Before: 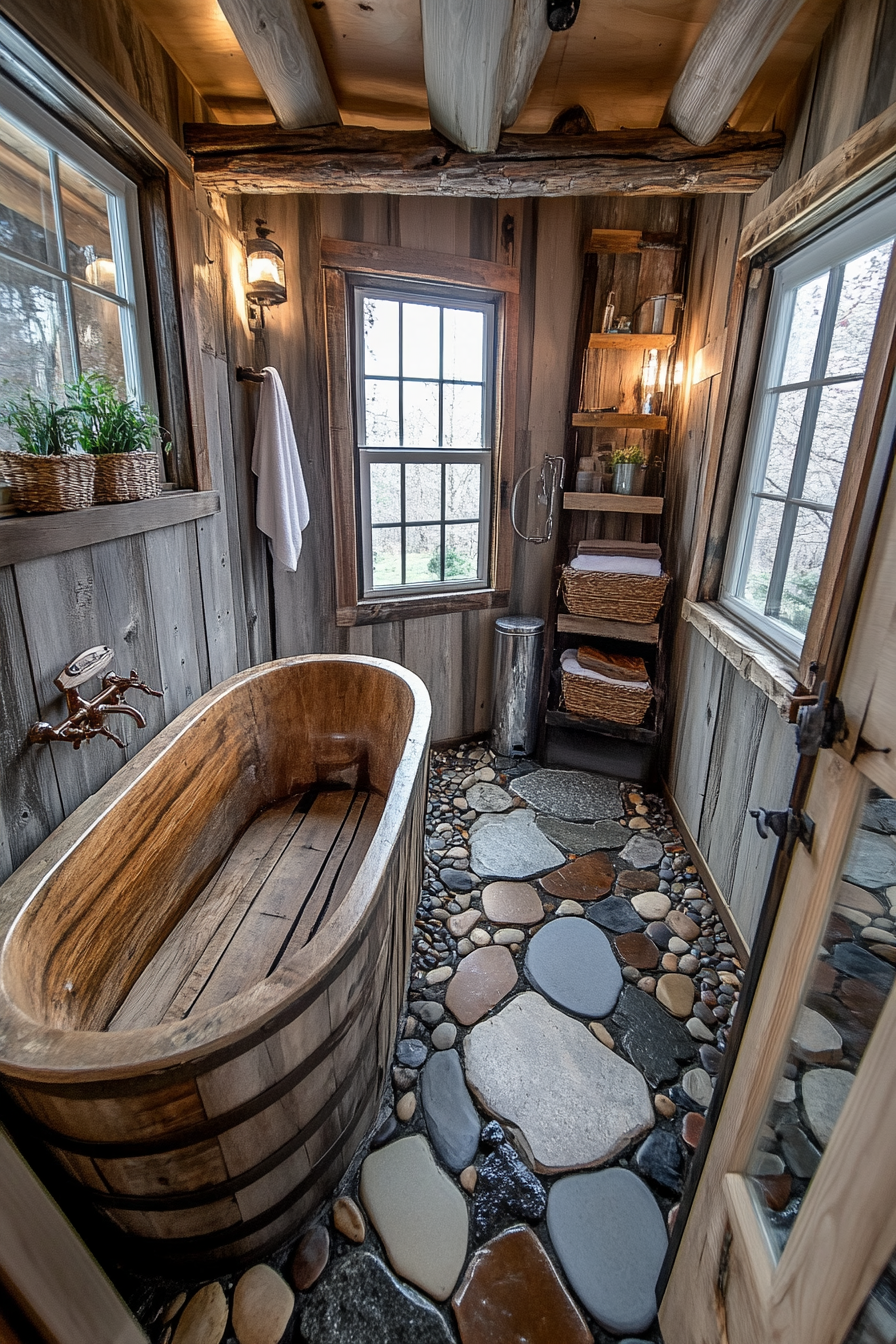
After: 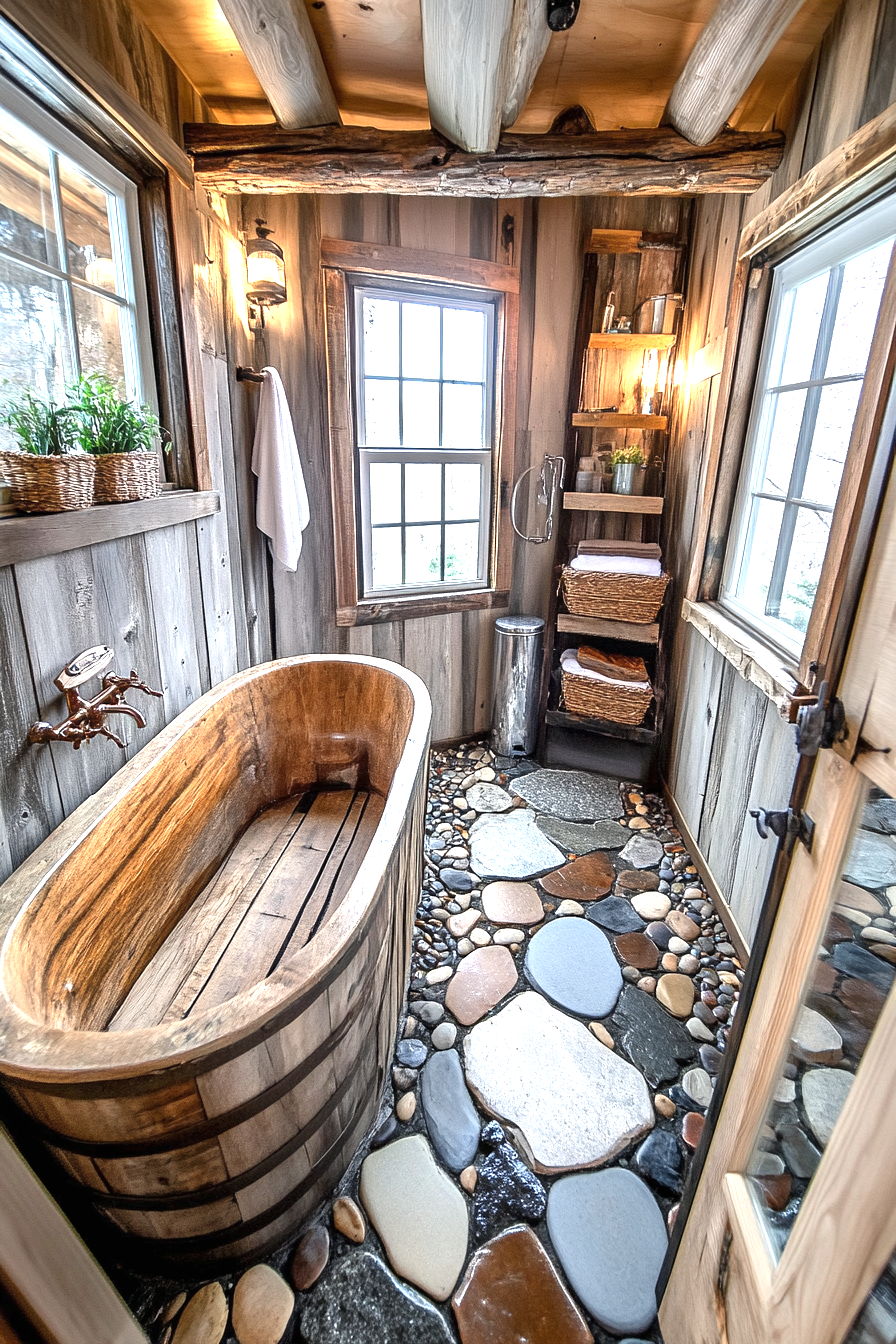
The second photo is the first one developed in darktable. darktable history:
exposure: black level correction 0, exposure 1.383 EV, compensate highlight preservation false
